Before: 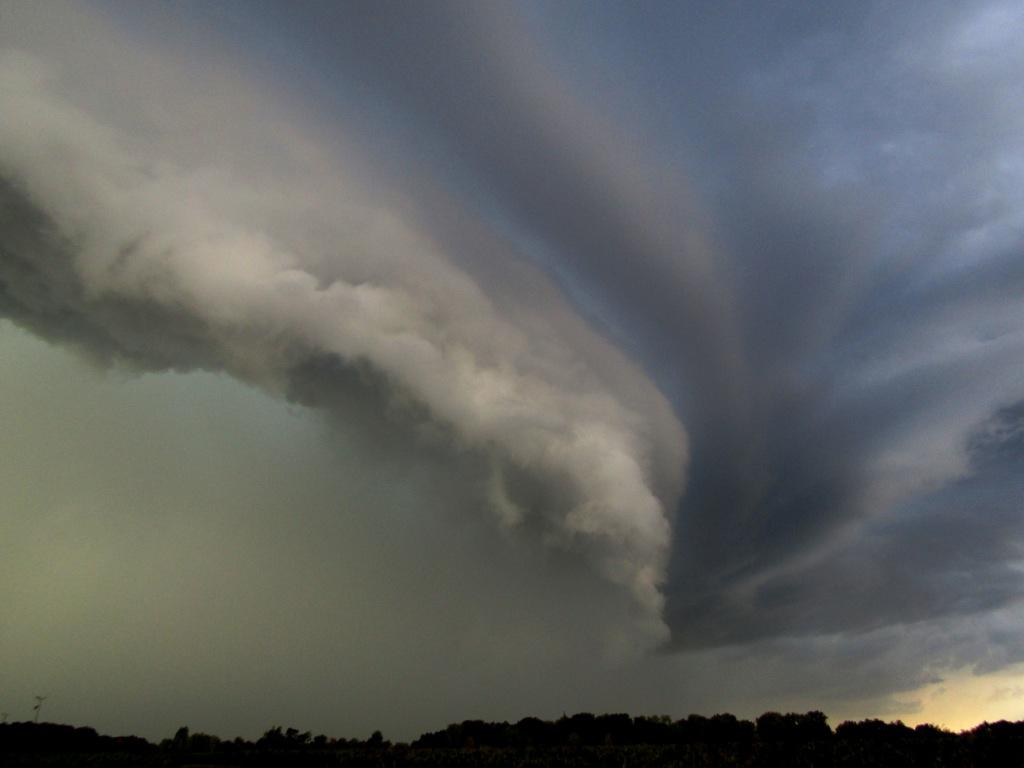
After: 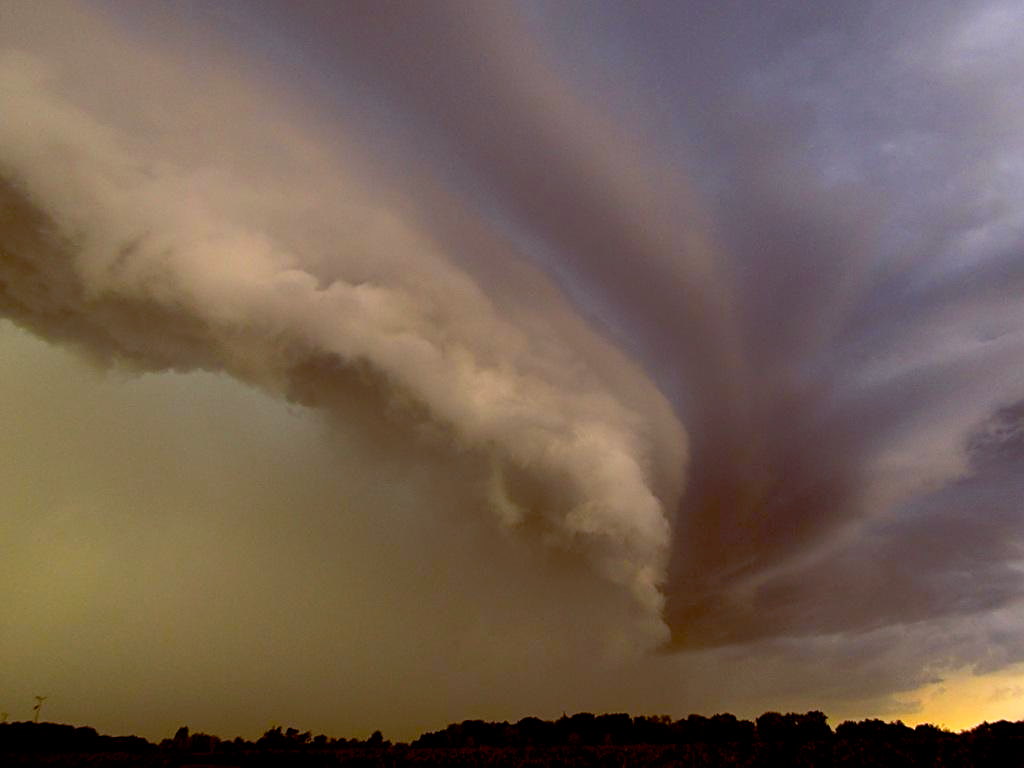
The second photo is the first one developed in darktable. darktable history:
sharpen: on, module defaults
color balance rgb: highlights gain › chroma 2.986%, highlights gain › hue 60.24°, global offset › chroma 0.396%, global offset › hue 31.09°, linear chroma grading › global chroma -0.709%, perceptual saturation grading › global saturation 29.818%
